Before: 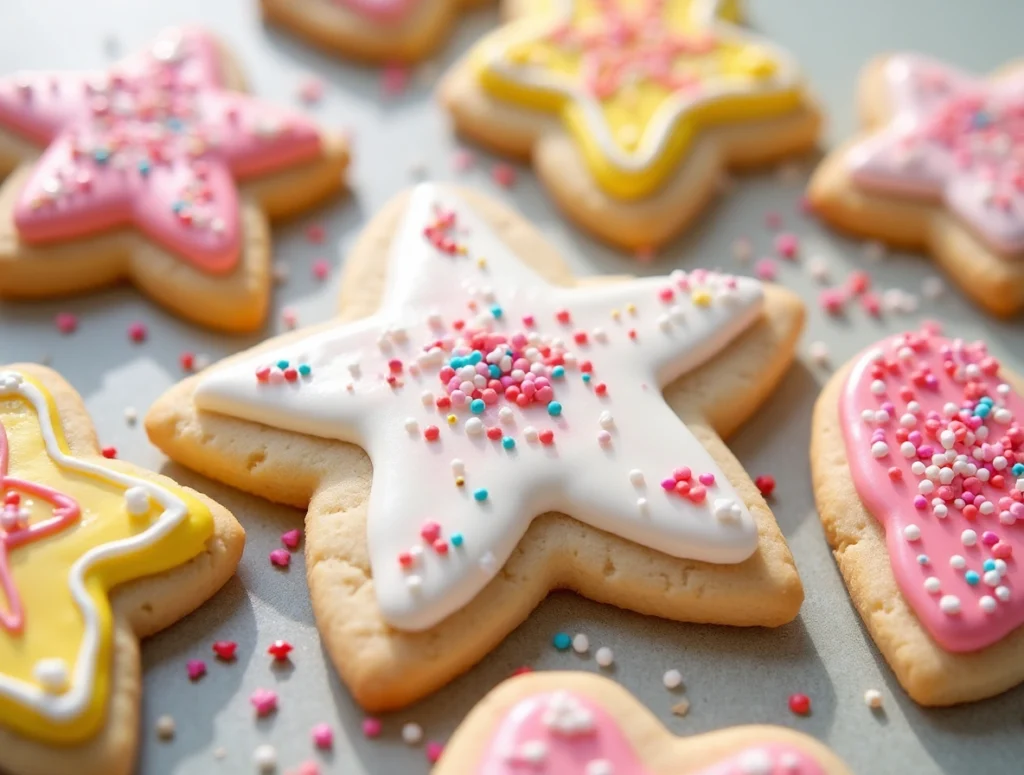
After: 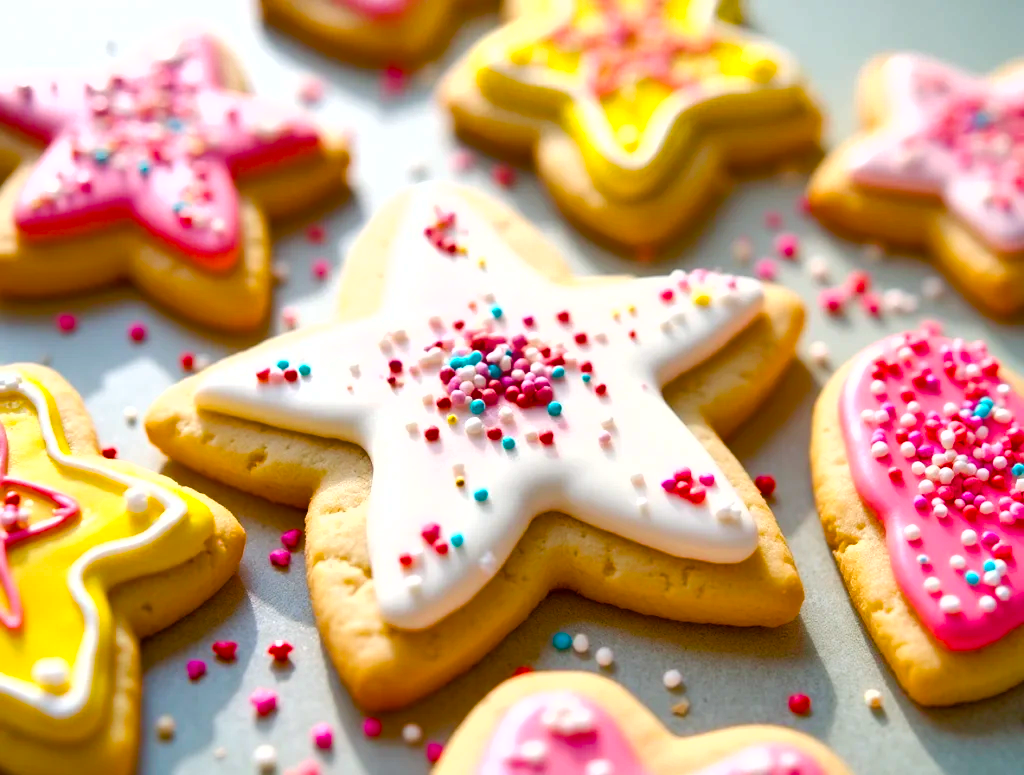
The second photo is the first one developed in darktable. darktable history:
shadows and highlights: highlights color adjustment 0%, low approximation 0.01, soften with gaussian
color balance rgb: linear chroma grading › shadows 10%, linear chroma grading › highlights 10%, linear chroma grading › global chroma 15%, linear chroma grading › mid-tones 15%, perceptual saturation grading › global saturation 40%, perceptual saturation grading › highlights -25%, perceptual saturation grading › mid-tones 35%, perceptual saturation grading › shadows 35%, perceptual brilliance grading › global brilliance 11.29%, global vibrance 11.29%
